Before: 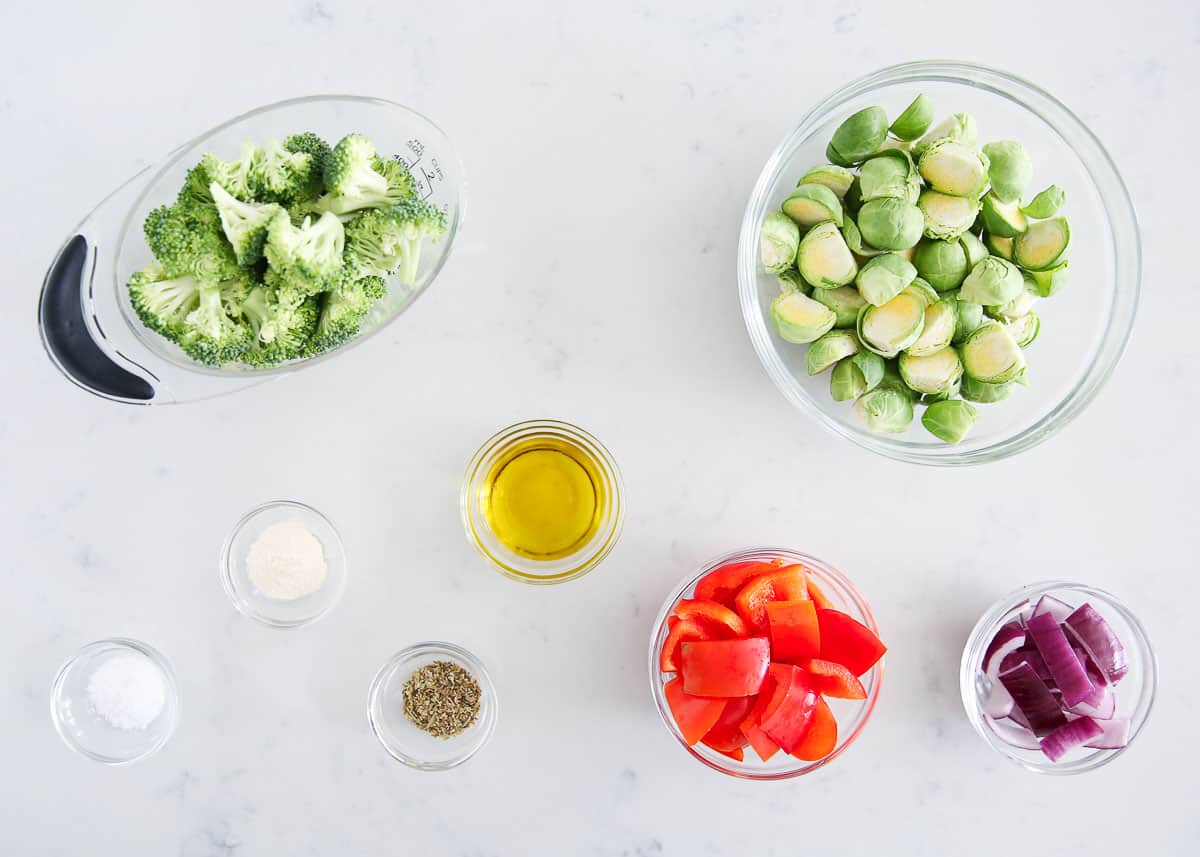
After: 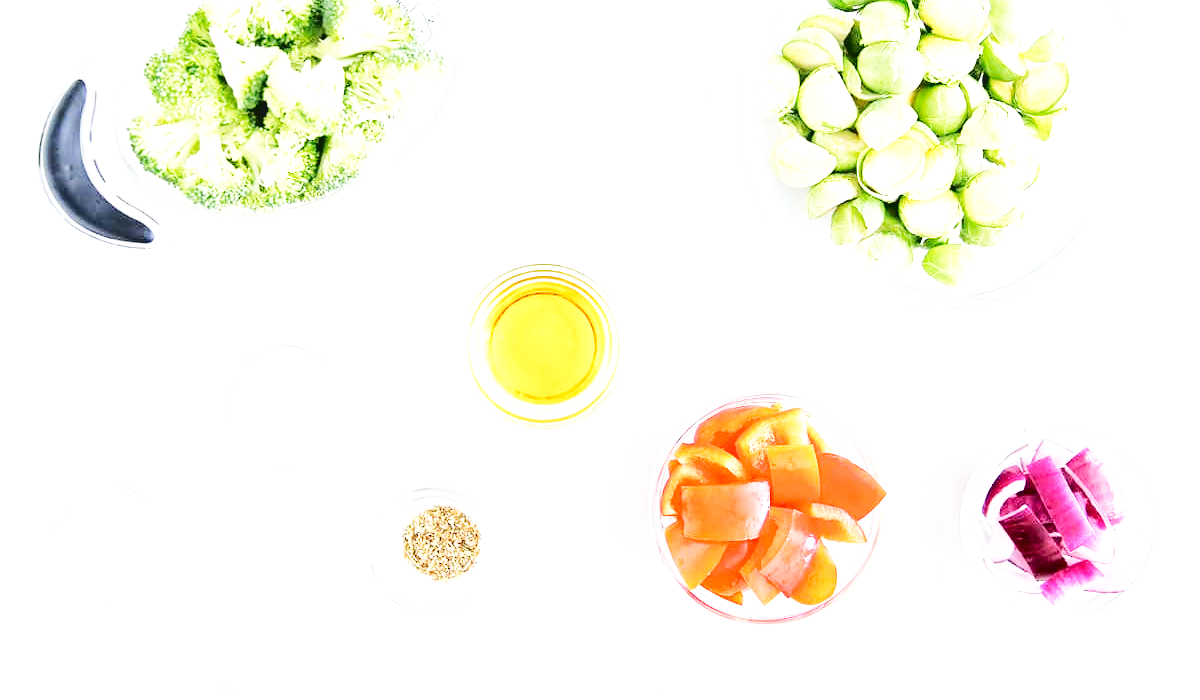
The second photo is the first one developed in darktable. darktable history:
crop and rotate: top 18.286%
tone curve: curves: ch0 [(0, 0) (0.003, 0.058) (0.011, 0.061) (0.025, 0.065) (0.044, 0.076) (0.069, 0.083) (0.1, 0.09) (0.136, 0.102) (0.177, 0.145) (0.224, 0.196) (0.277, 0.278) (0.335, 0.375) (0.399, 0.486) (0.468, 0.578) (0.543, 0.651) (0.623, 0.717) (0.709, 0.783) (0.801, 0.838) (0.898, 0.91) (1, 1)], color space Lab, independent channels, preserve colors none
base curve: curves: ch0 [(0, 0.003) (0.001, 0.002) (0.006, 0.004) (0.02, 0.022) (0.048, 0.086) (0.094, 0.234) (0.162, 0.431) (0.258, 0.629) (0.385, 0.8) (0.548, 0.918) (0.751, 0.988) (1, 1)], preserve colors none
exposure: exposure 0.642 EV, compensate exposure bias true, compensate highlight preservation false
